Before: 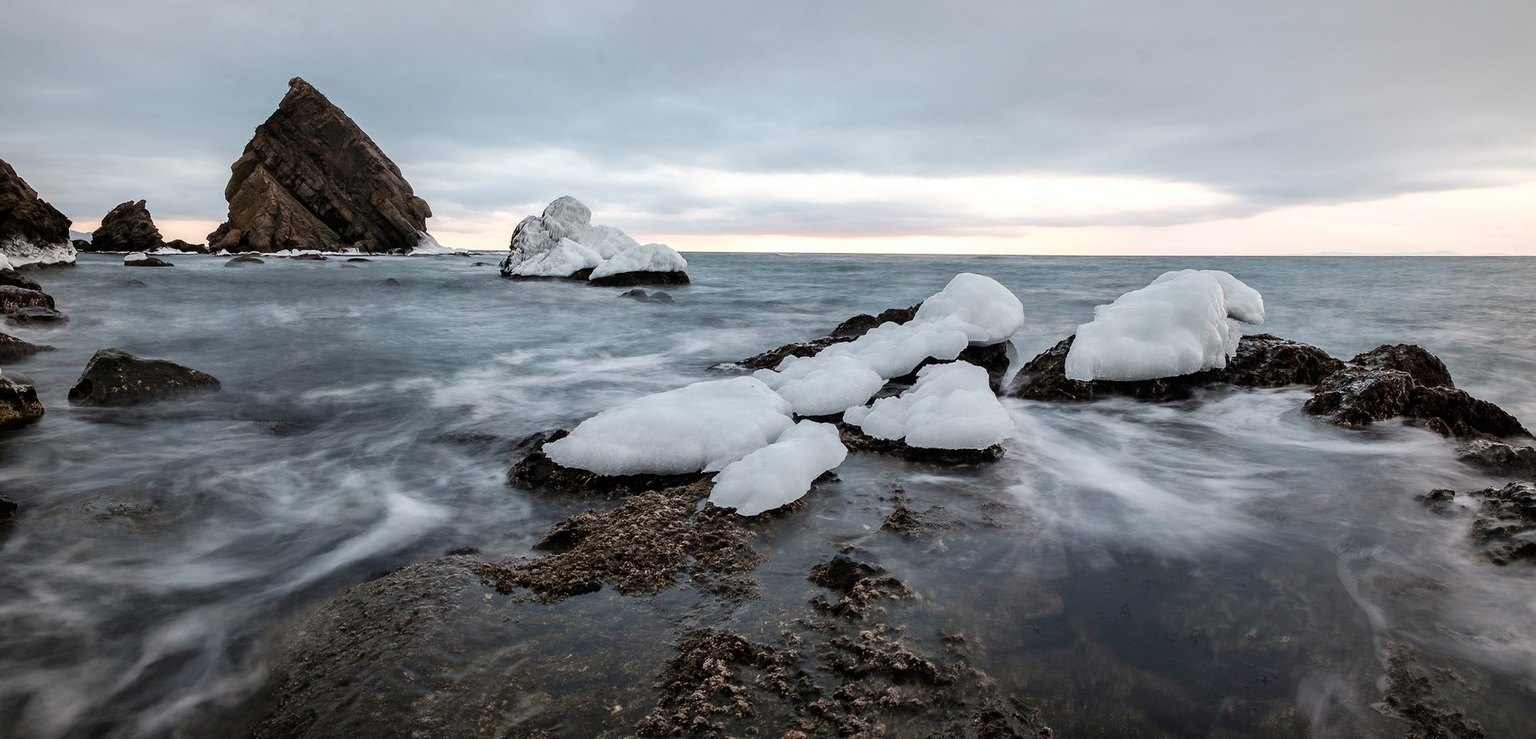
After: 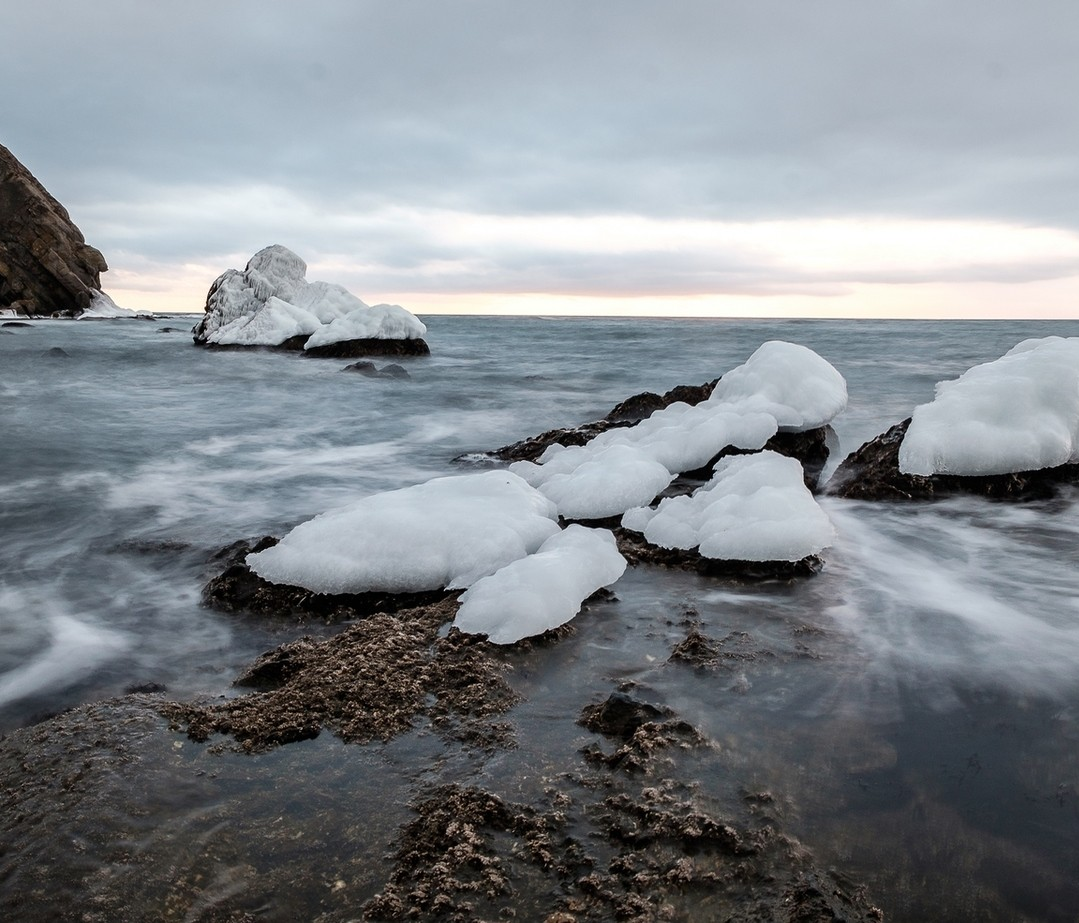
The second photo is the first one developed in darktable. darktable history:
crop and rotate: left 22.598%, right 21.146%
